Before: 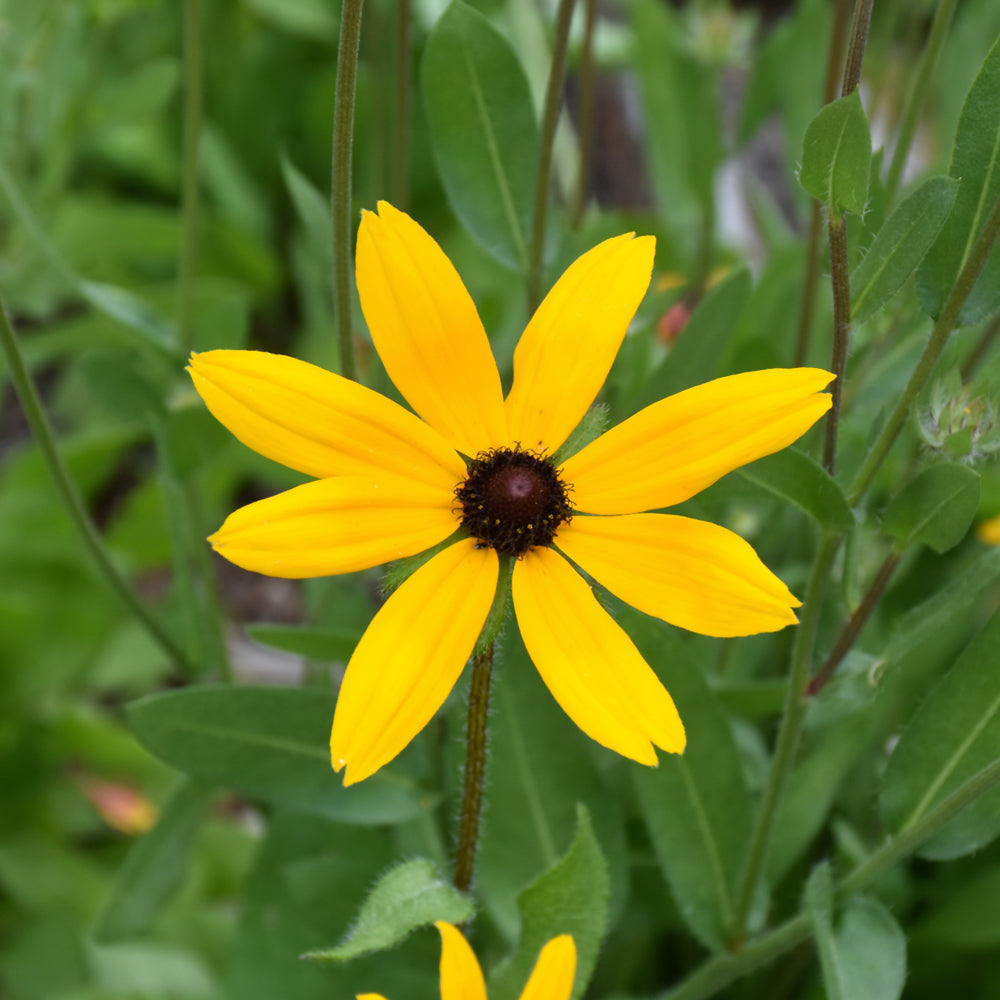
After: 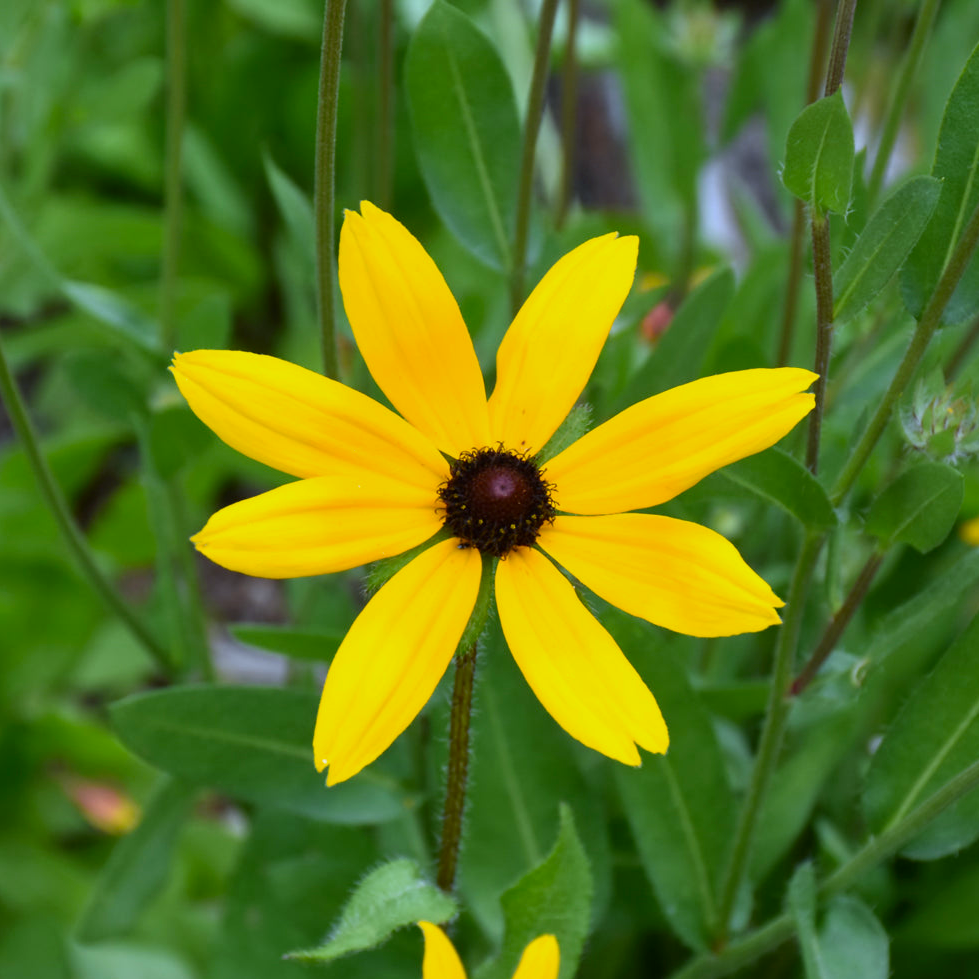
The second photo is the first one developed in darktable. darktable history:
contrast brightness saturation: contrast 0.08, saturation 0.2
crop: left 1.743%, right 0.268%, bottom 2.011%
white balance: red 0.931, blue 1.11
